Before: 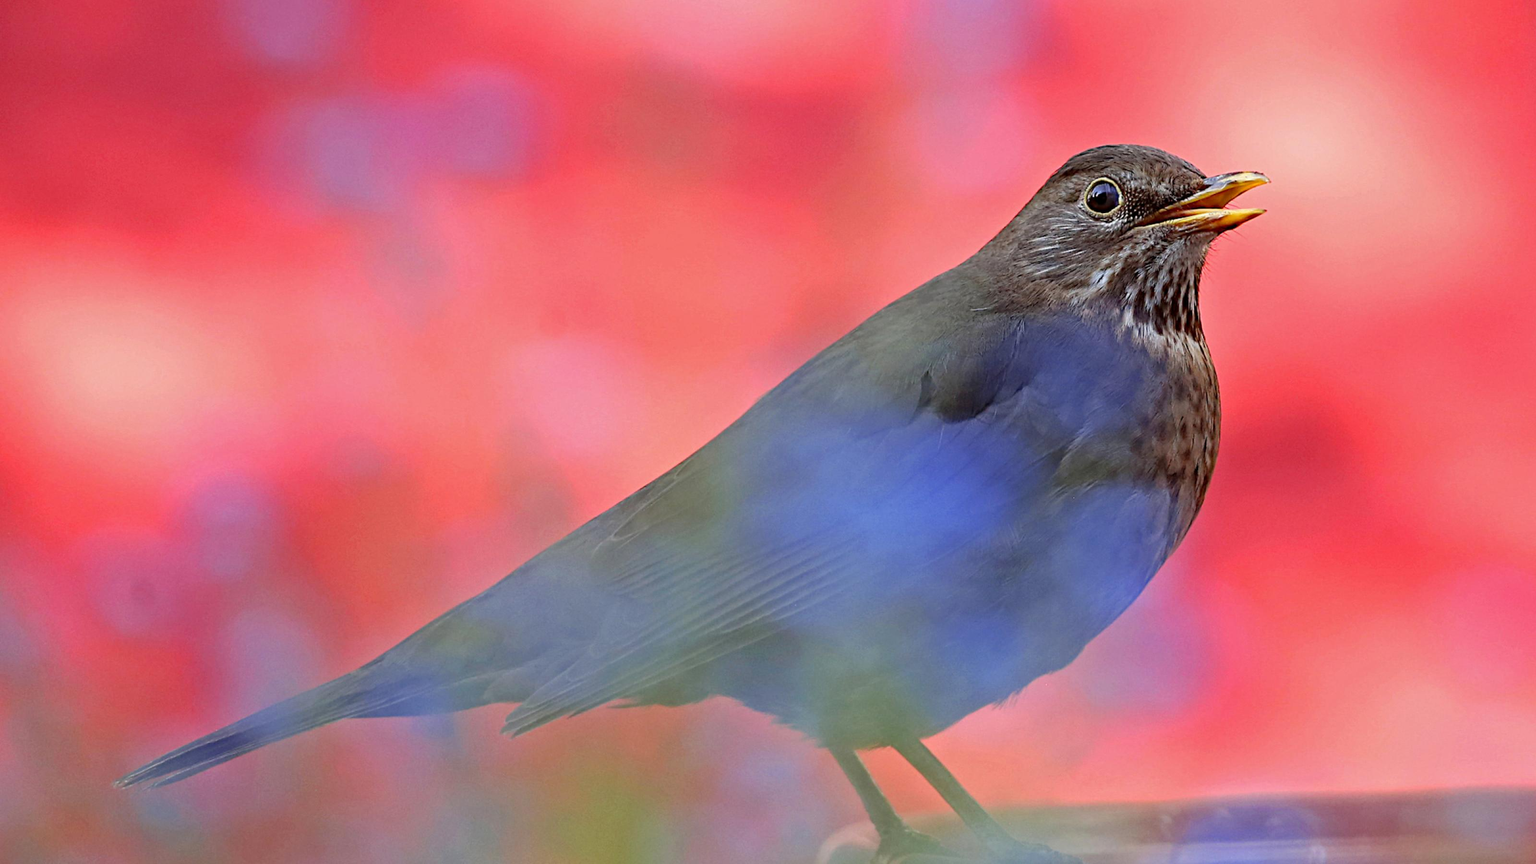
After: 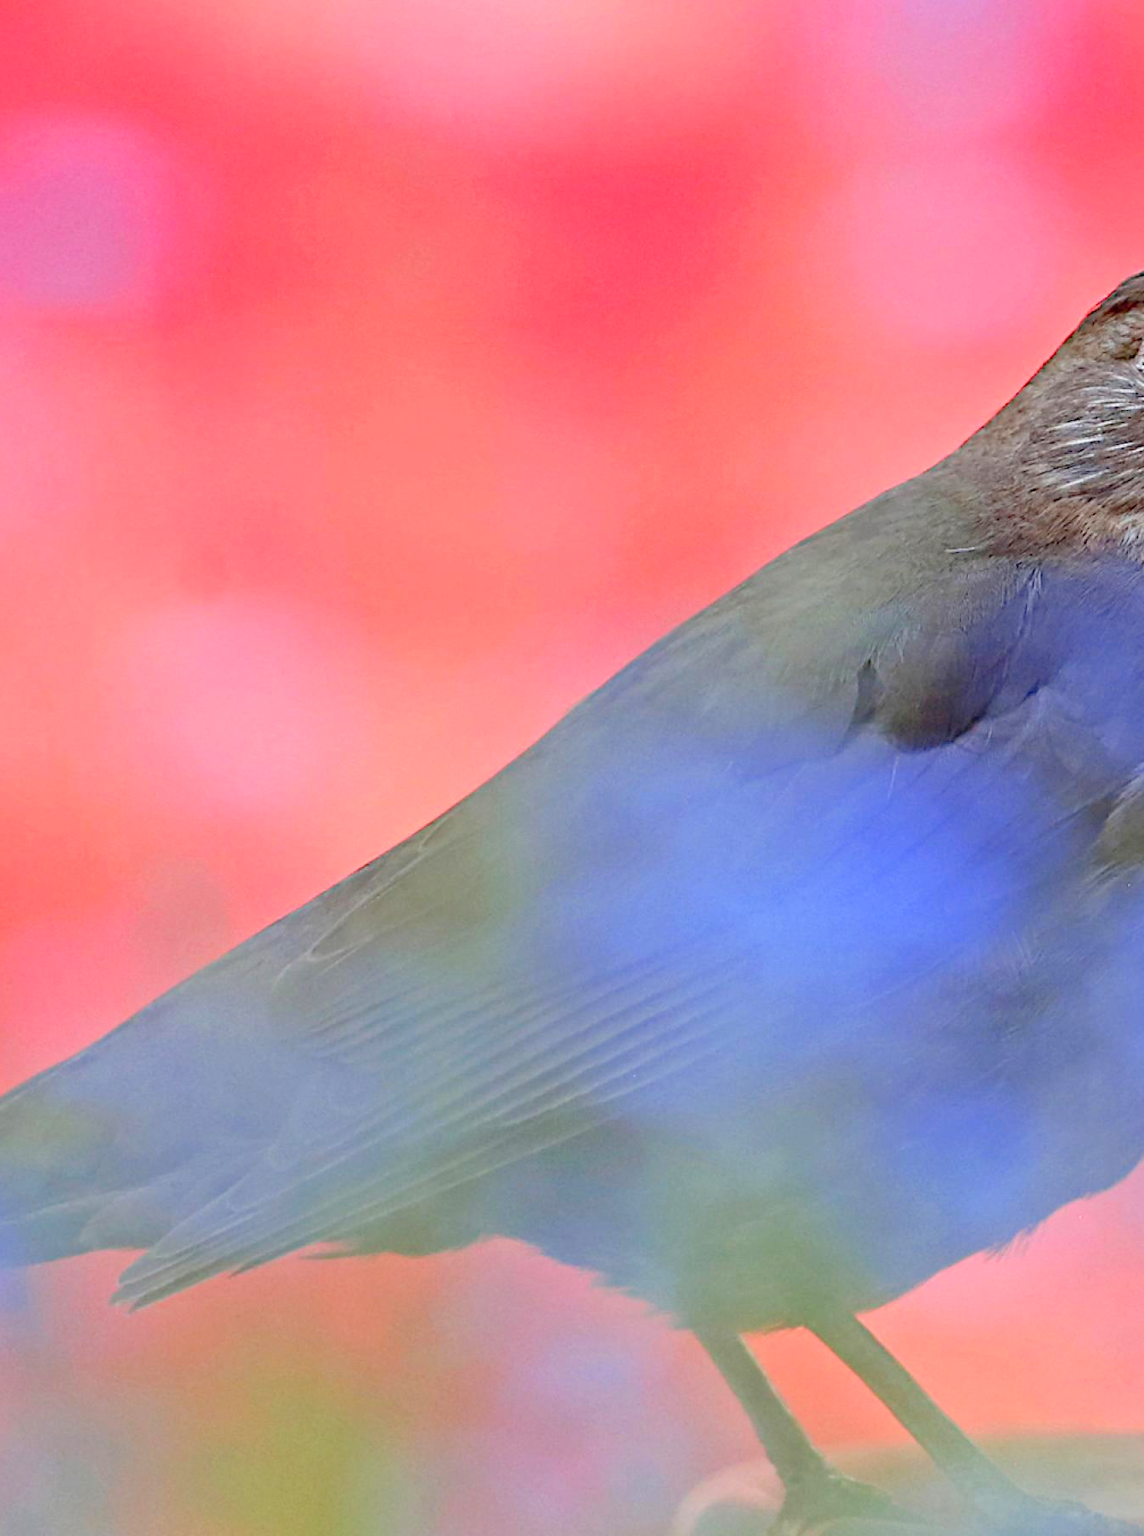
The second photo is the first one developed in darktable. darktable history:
levels: levels [0, 0.43, 0.984]
crop: left 28.586%, right 29.505%
